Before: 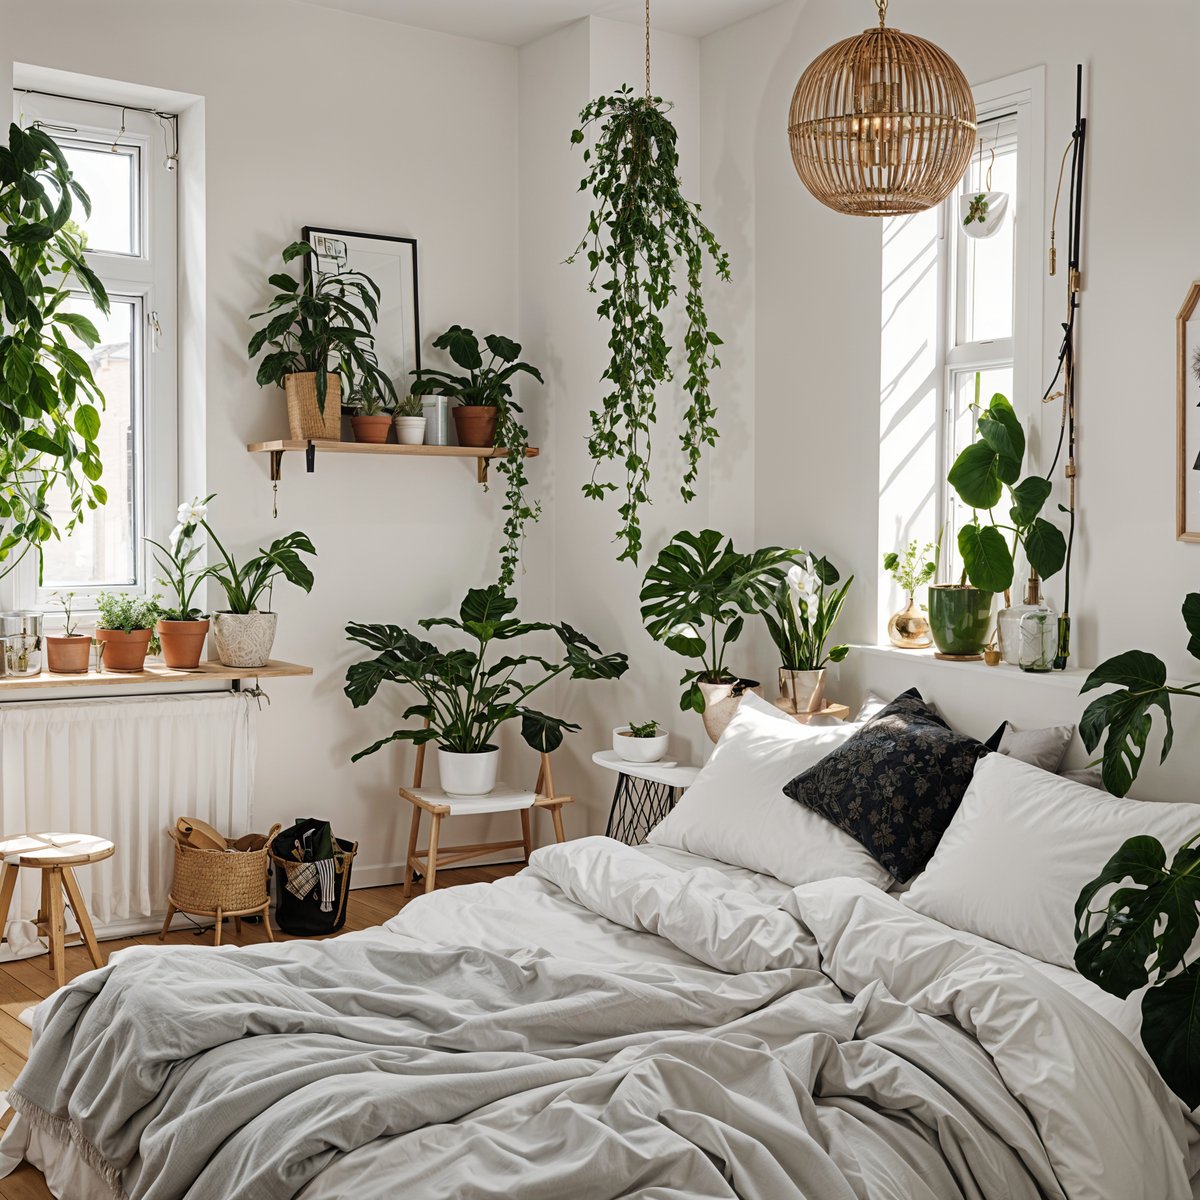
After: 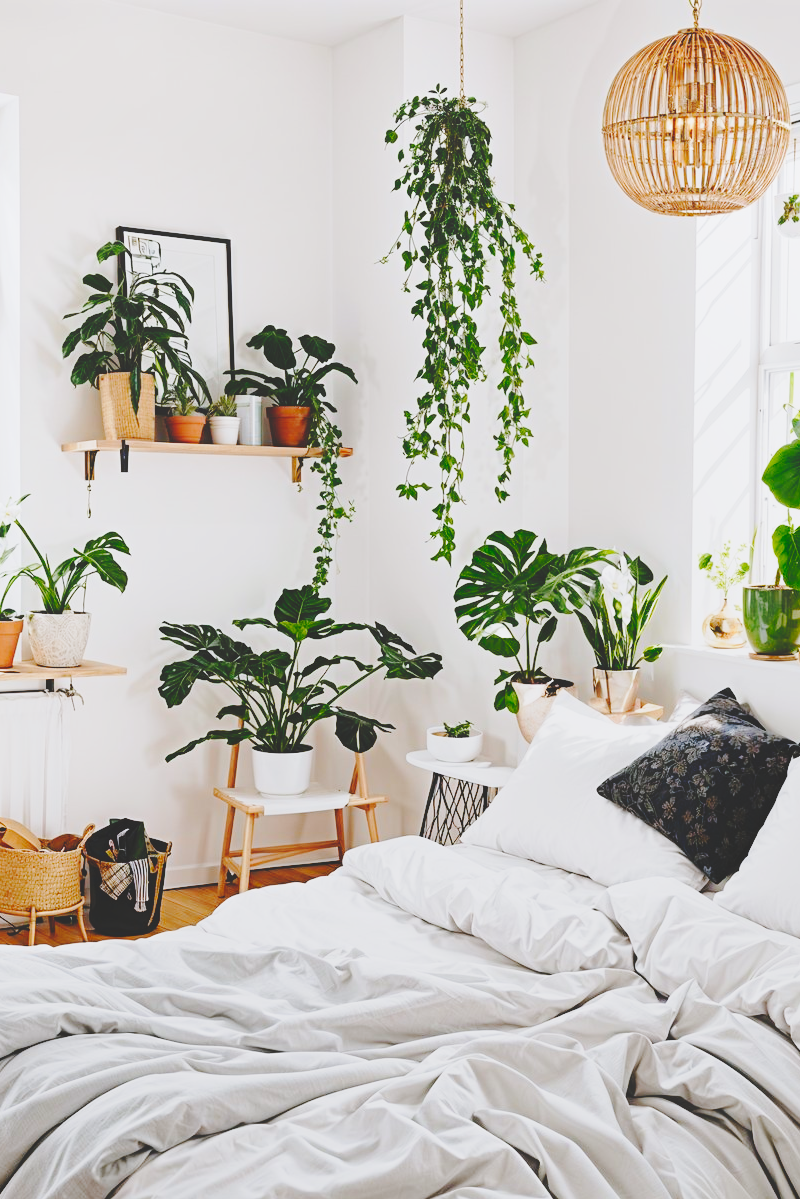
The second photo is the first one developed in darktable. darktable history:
crop and rotate: left 15.546%, right 17.787%
local contrast: detail 69%
white balance: red 0.984, blue 1.059
tone curve: curves: ch0 [(0, 0) (0.003, 0.001) (0.011, 0.004) (0.025, 0.013) (0.044, 0.022) (0.069, 0.035) (0.1, 0.053) (0.136, 0.088) (0.177, 0.149) (0.224, 0.213) (0.277, 0.293) (0.335, 0.381) (0.399, 0.463) (0.468, 0.546) (0.543, 0.616) (0.623, 0.693) (0.709, 0.766) (0.801, 0.843) (0.898, 0.921) (1, 1)], preserve colors none
base curve: curves: ch0 [(0, 0) (0.028, 0.03) (0.121, 0.232) (0.46, 0.748) (0.859, 0.968) (1, 1)], preserve colors none
